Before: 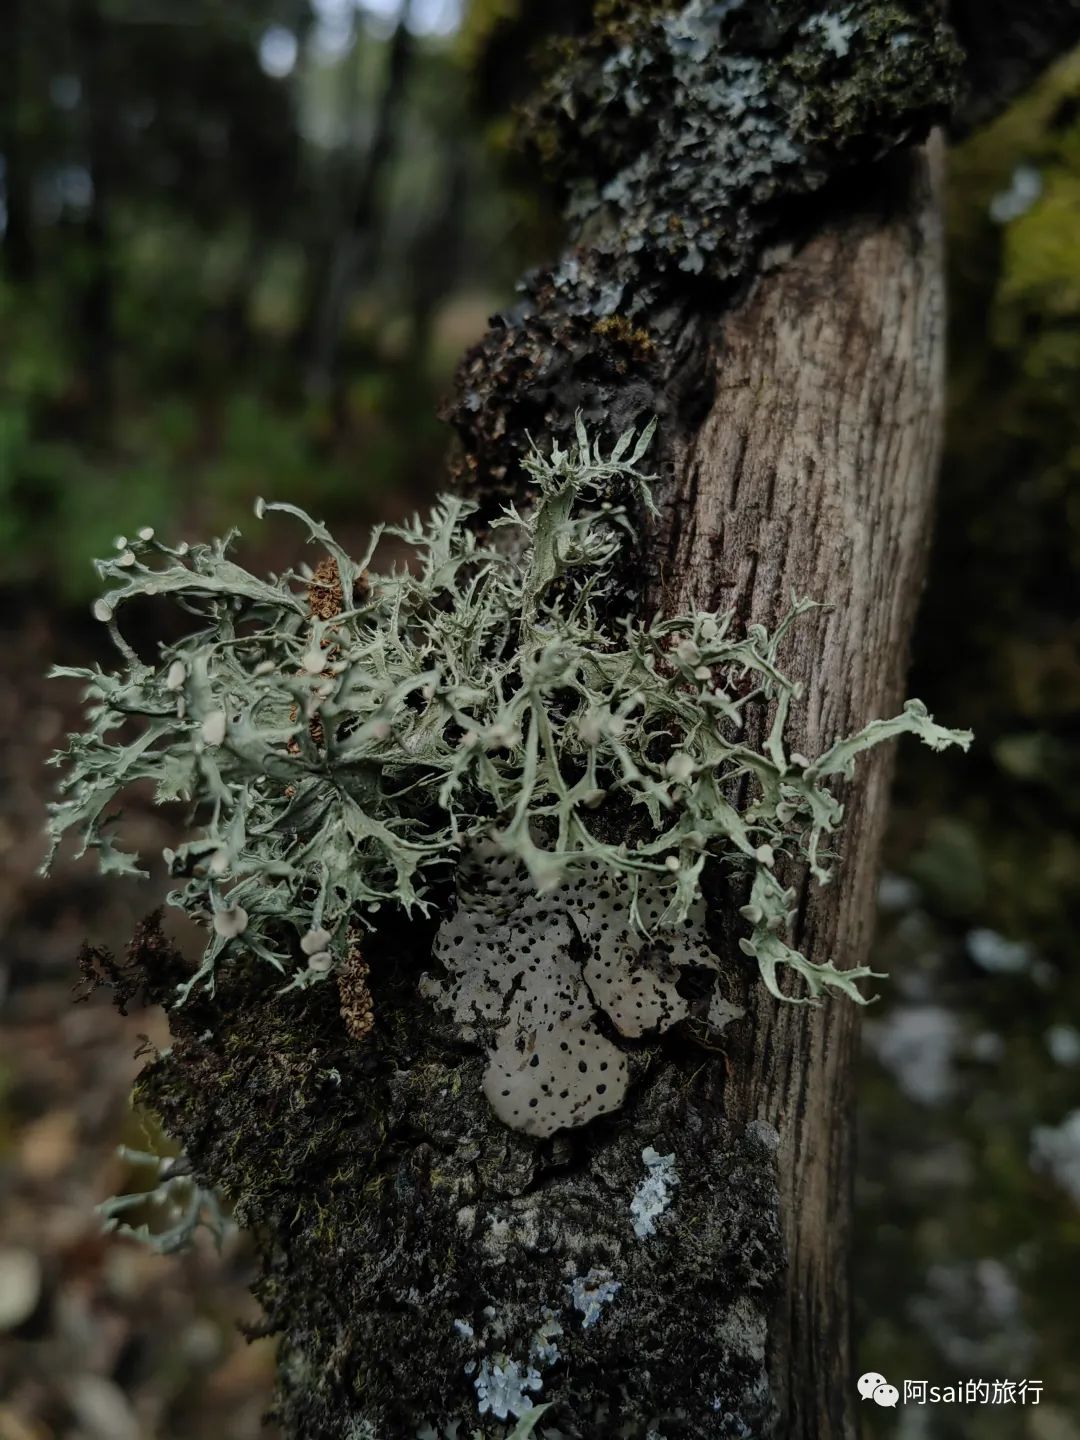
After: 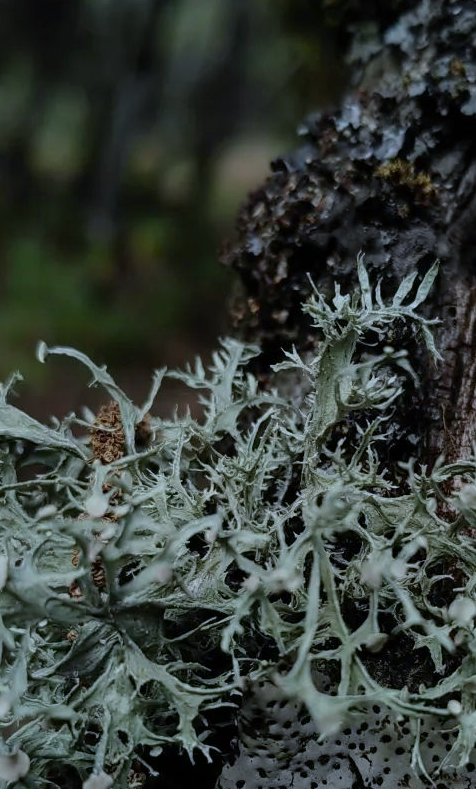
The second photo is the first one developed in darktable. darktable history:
crop: left 20.248%, top 10.86%, right 35.675%, bottom 34.321%
white balance: red 0.926, green 1.003, blue 1.133
